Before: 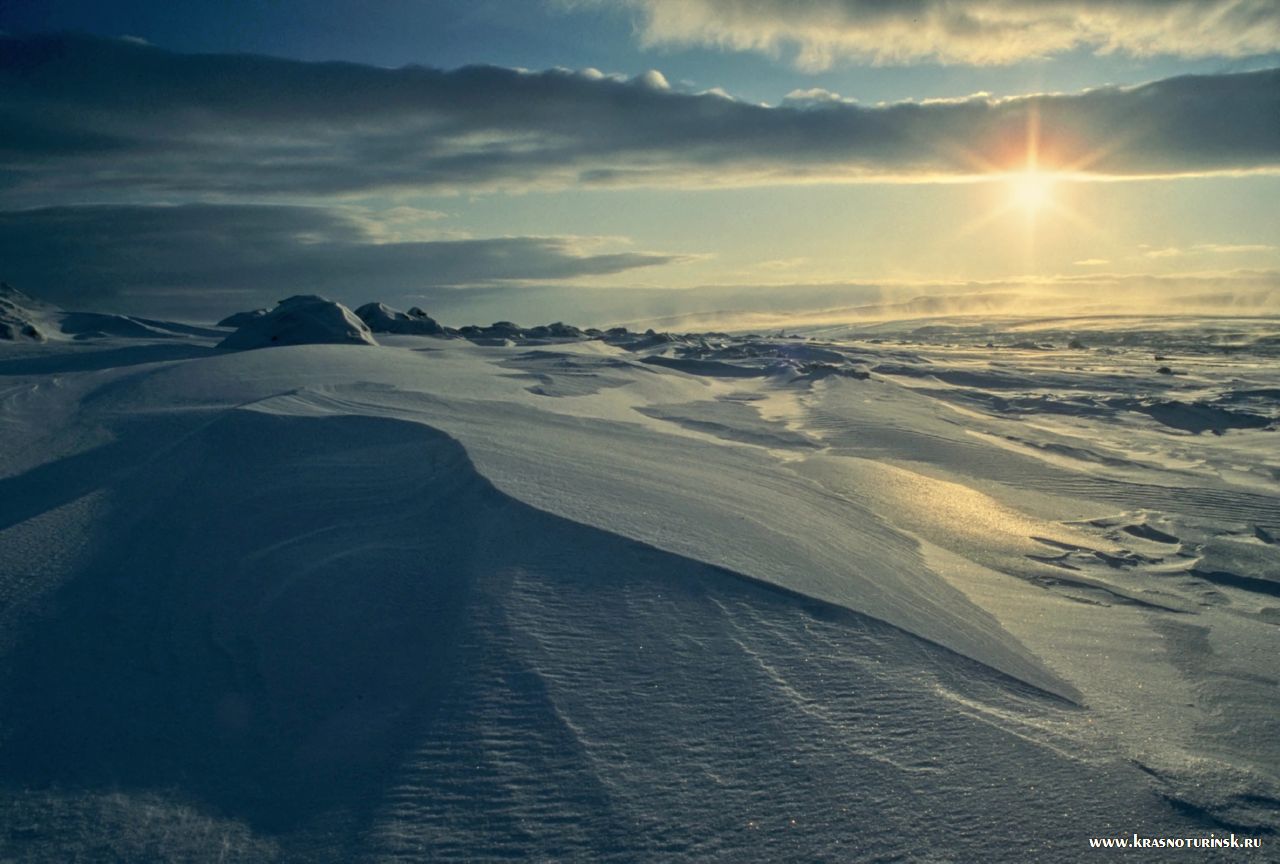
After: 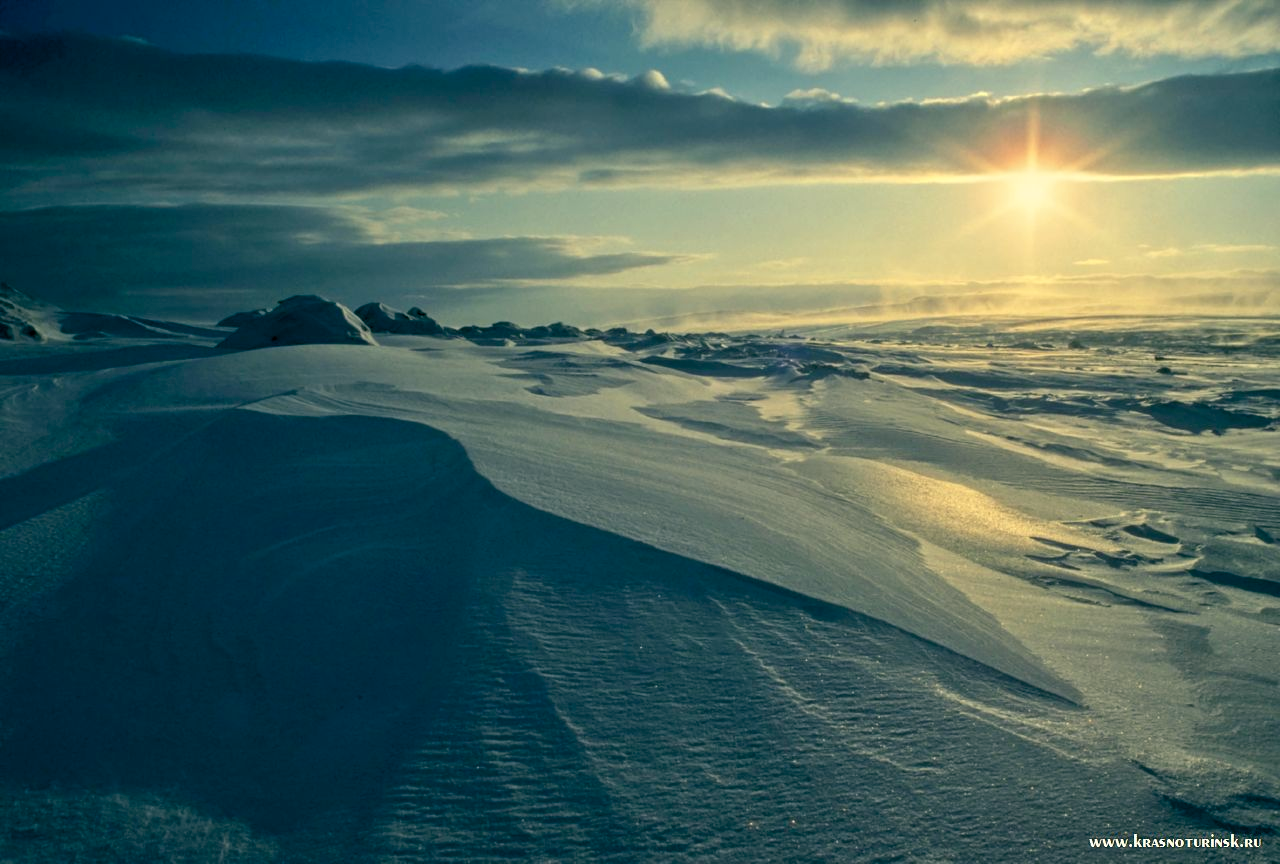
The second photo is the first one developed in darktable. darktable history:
color balance rgb: shadows lift › luminance -7.571%, shadows lift › chroma 2.34%, shadows lift › hue 201.57°, highlights gain › luminance 6.01%, highlights gain › chroma 2.637%, highlights gain › hue 91.14°, global offset › luminance -0.335%, global offset › chroma 0.118%, global offset › hue 165.75°, perceptual saturation grading › global saturation 0.532%, global vibrance 25.115%
contrast brightness saturation: contrast 0.007, saturation -0.054
